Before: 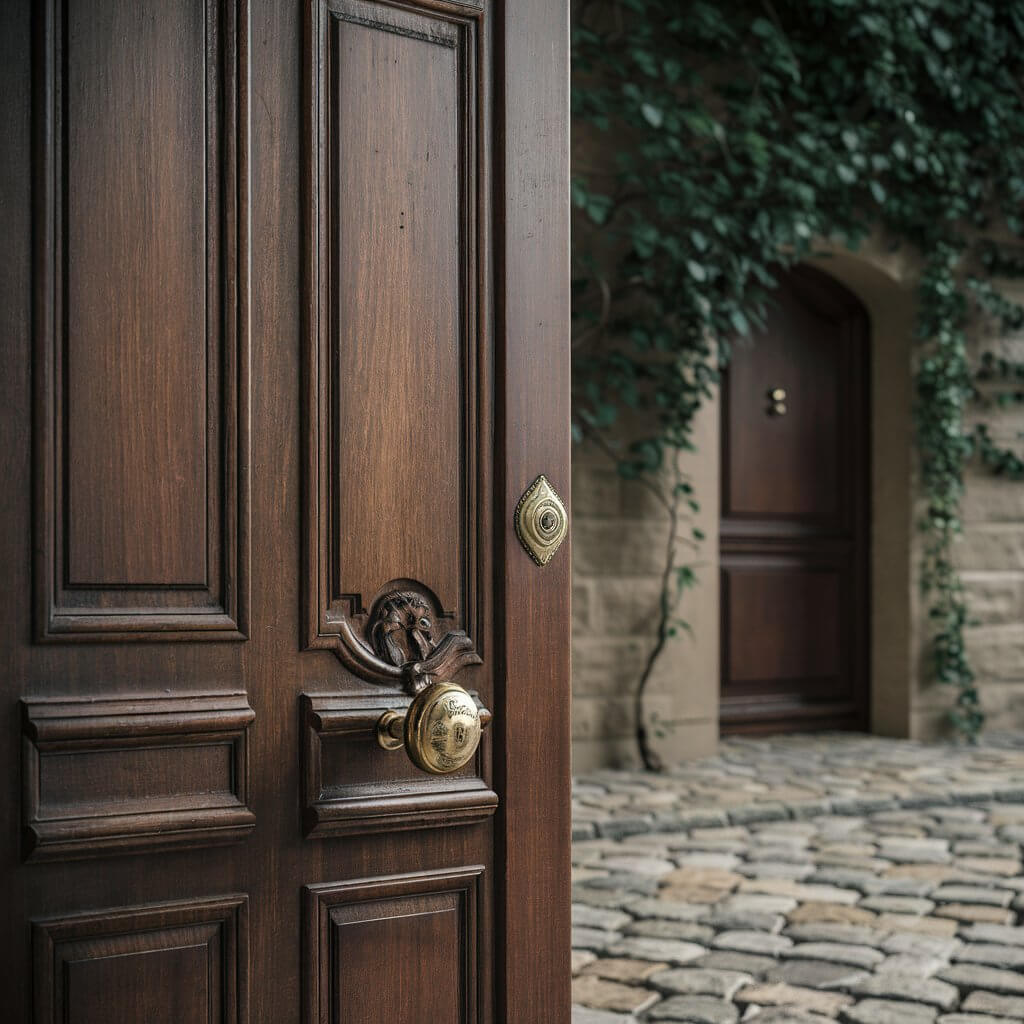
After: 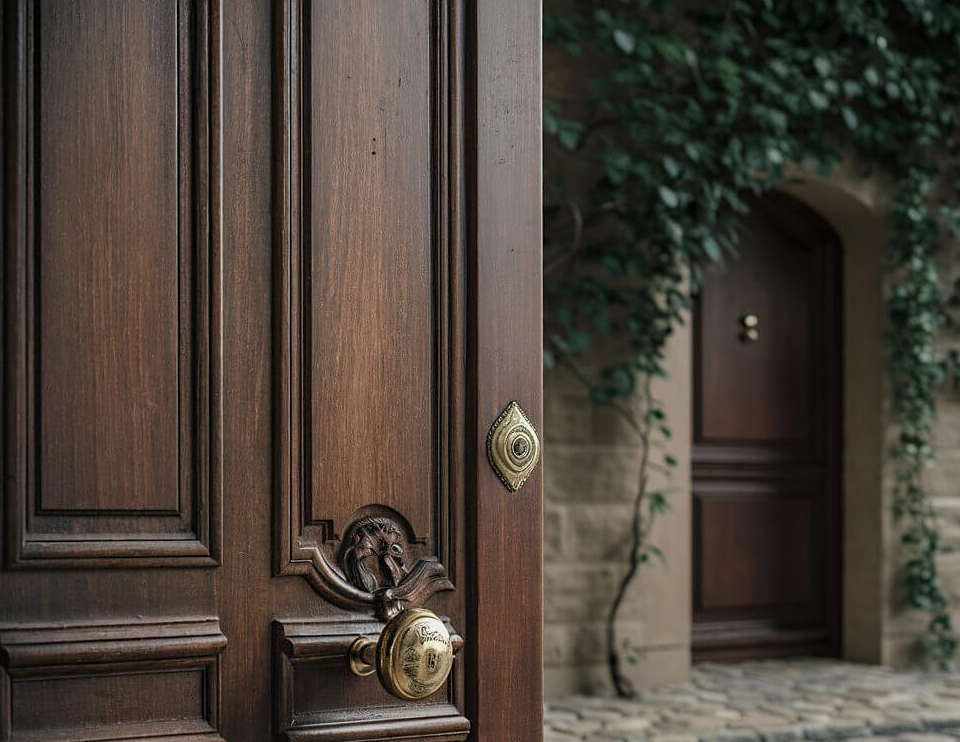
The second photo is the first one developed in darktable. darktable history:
sharpen: amount 0.2
exposure: exposure -0.177 EV, compensate highlight preservation false
crop: left 2.737%, top 7.287%, right 3.421%, bottom 20.179%
